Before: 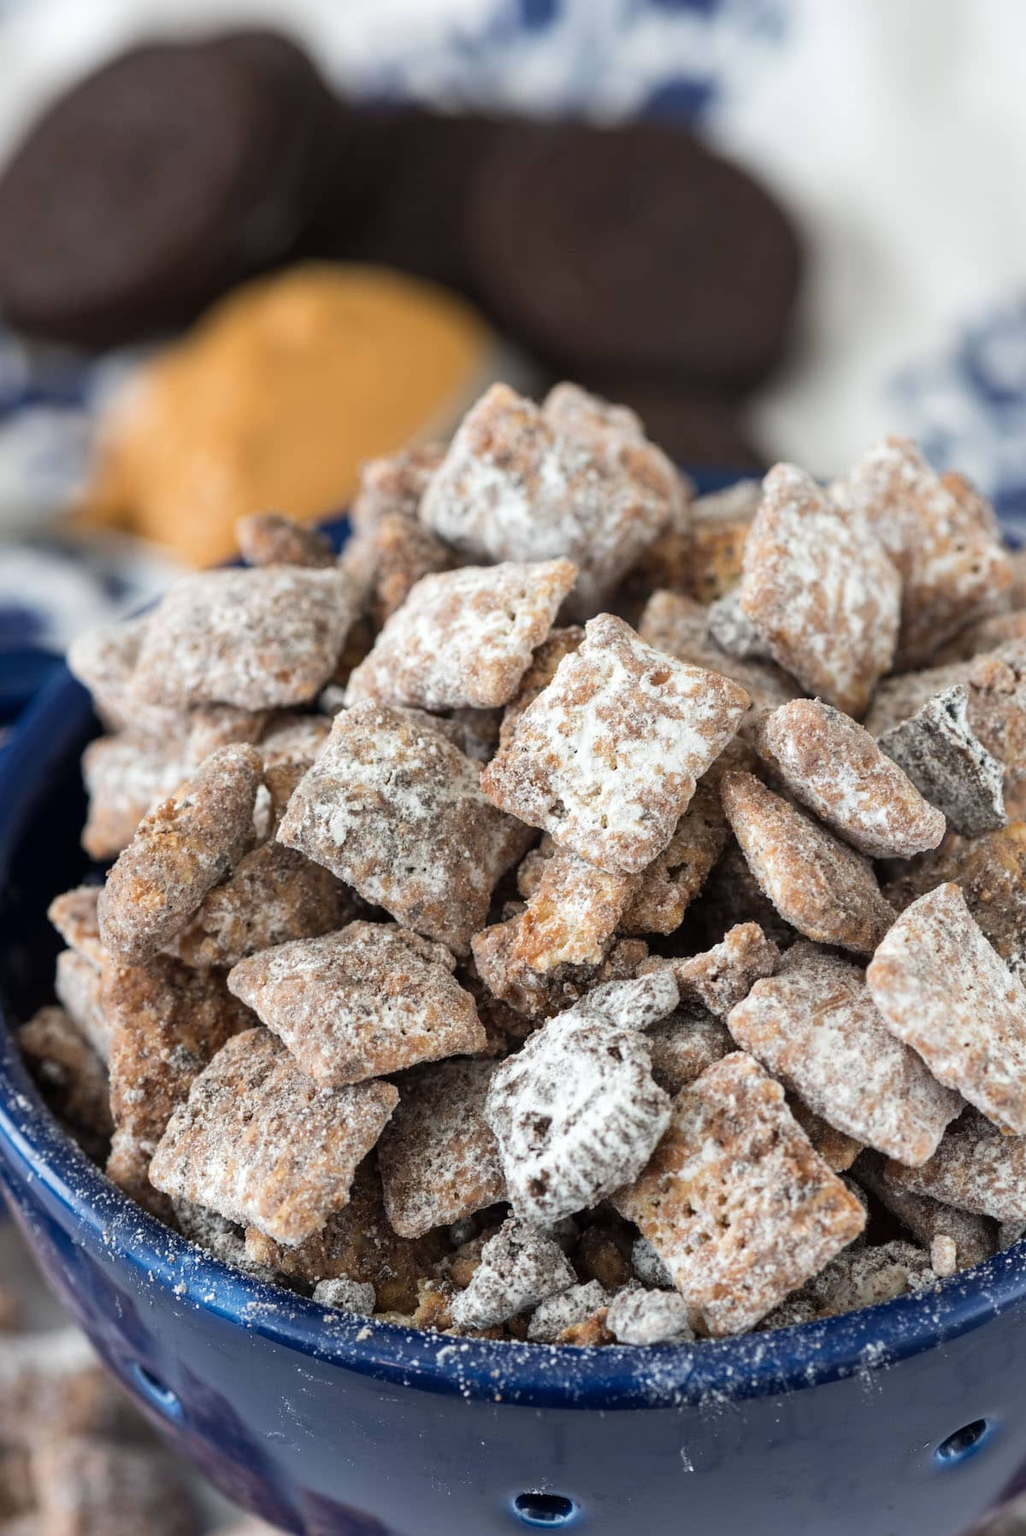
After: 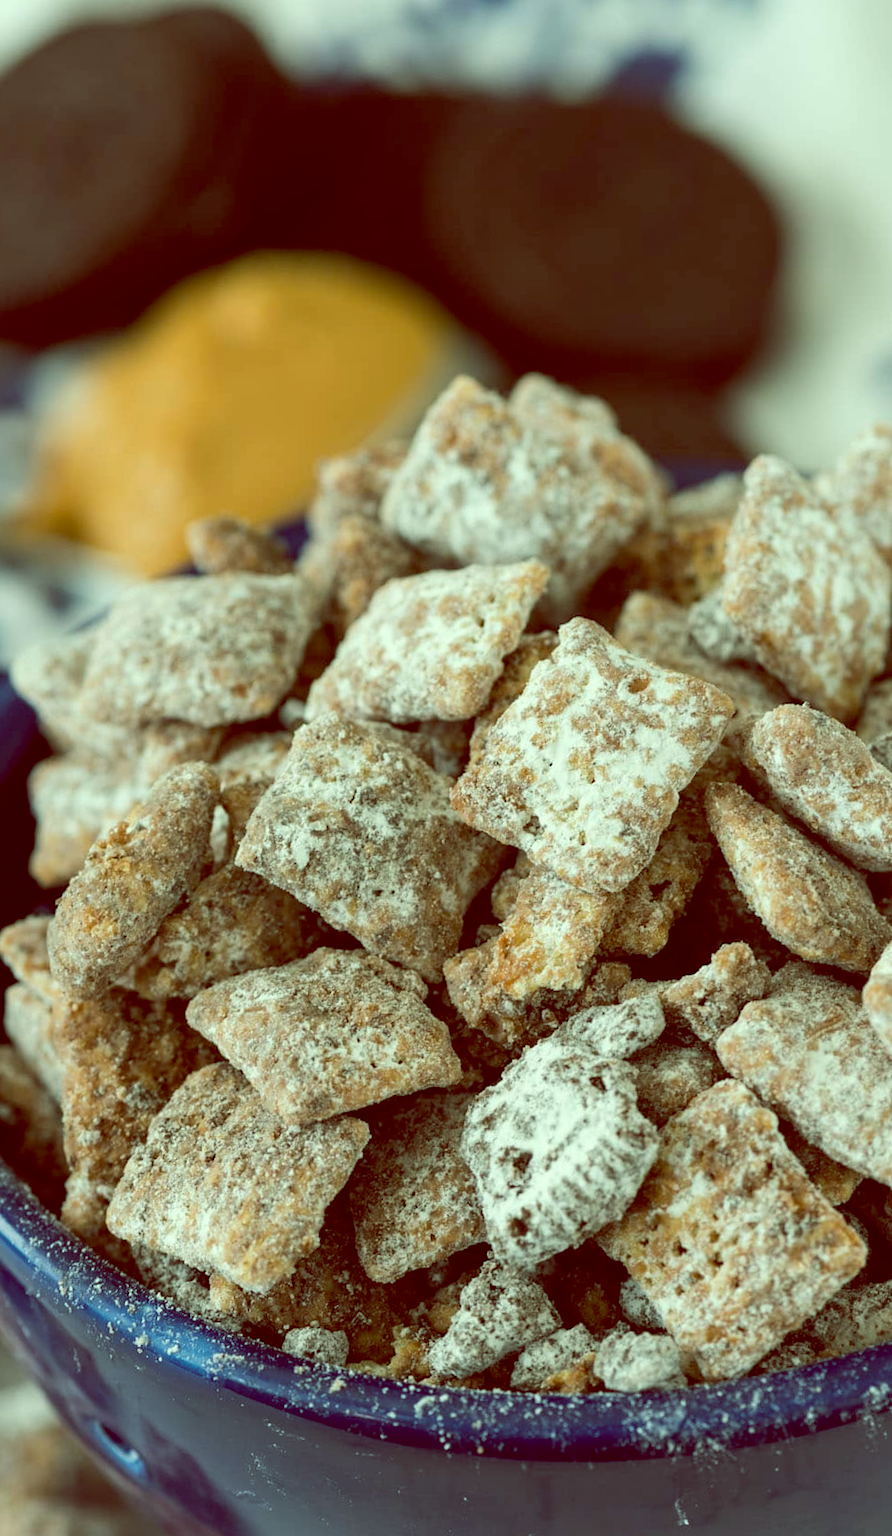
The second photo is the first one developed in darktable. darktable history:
color balance: lift [1, 1.015, 0.987, 0.985], gamma [1, 0.959, 1.042, 0.958], gain [0.927, 0.938, 1.072, 0.928], contrast 1.5%
crop and rotate: angle 1°, left 4.281%, top 0.642%, right 11.383%, bottom 2.486%
